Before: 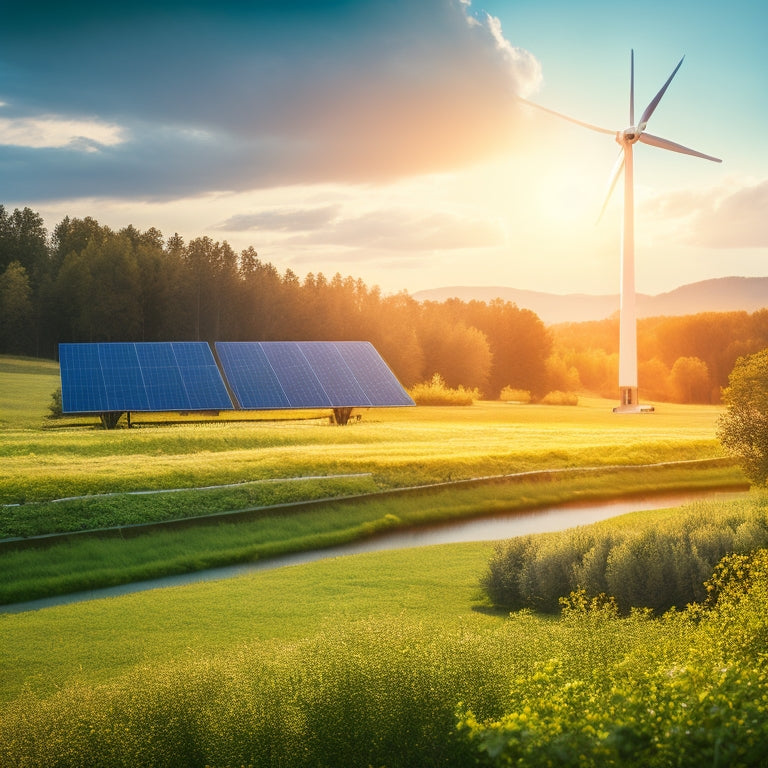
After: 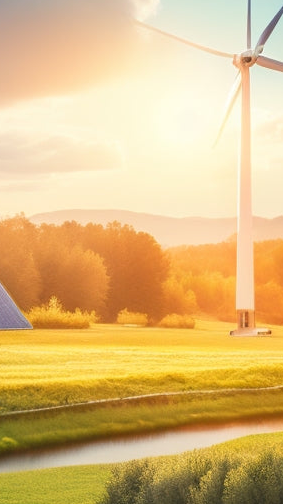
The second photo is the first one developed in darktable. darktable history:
tone equalizer: -8 EV 0.06 EV, smoothing diameter 25%, edges refinement/feathering 10, preserve details guided filter
crop and rotate: left 49.936%, top 10.094%, right 13.136%, bottom 24.256%
